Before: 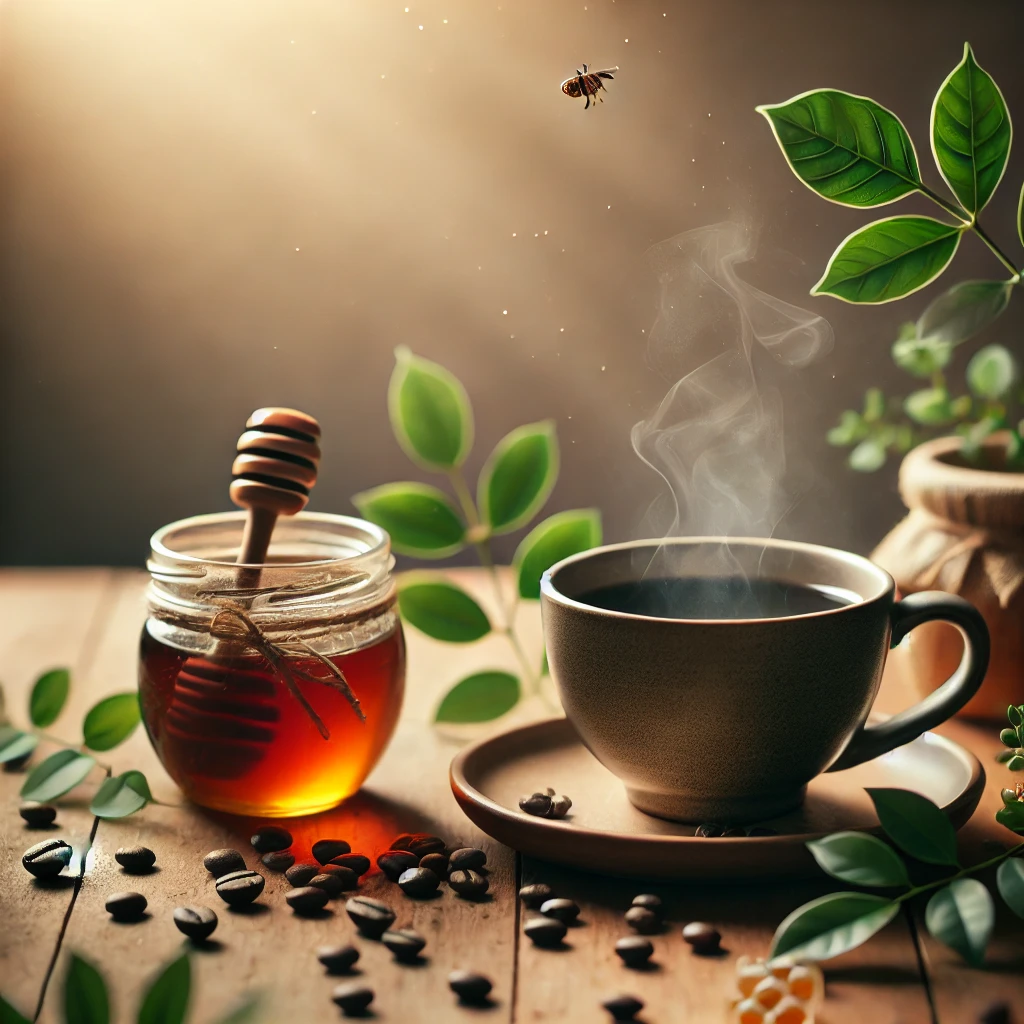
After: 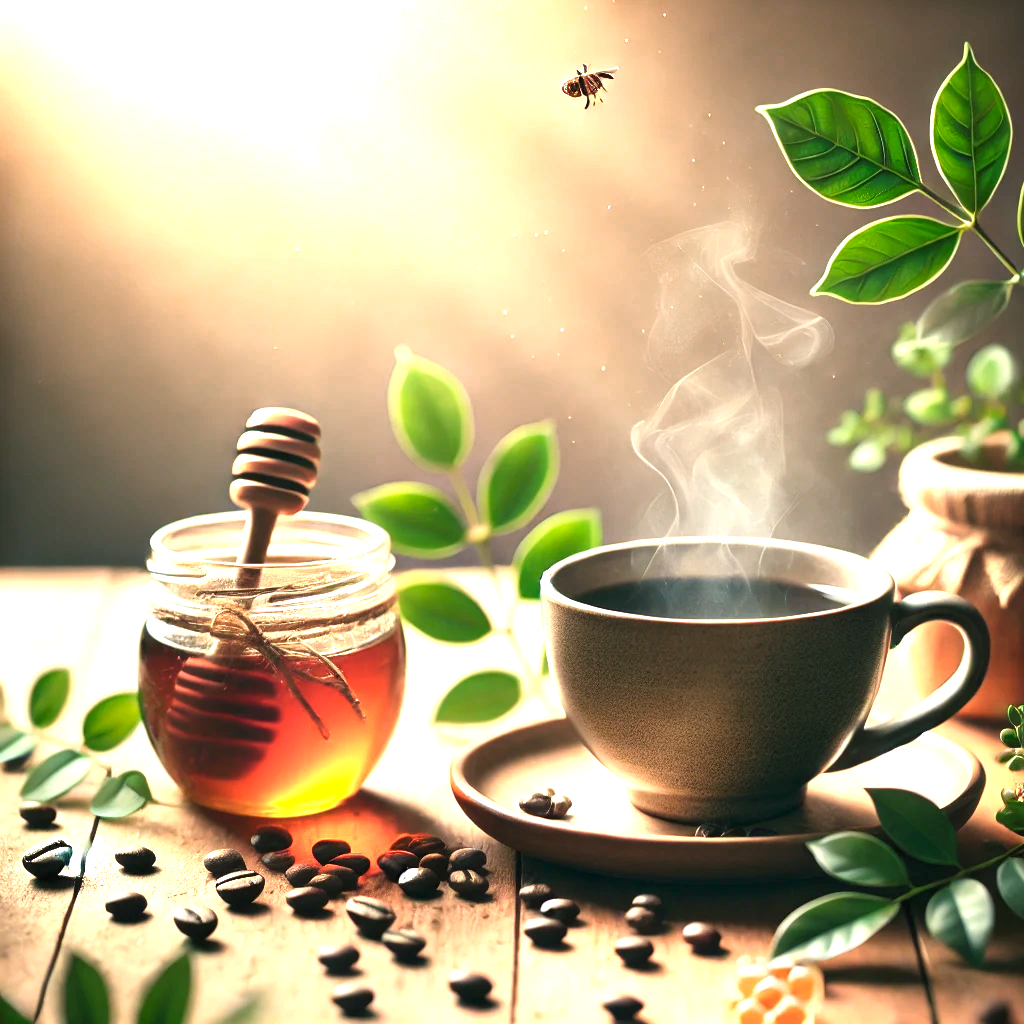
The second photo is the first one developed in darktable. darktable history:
color zones: curves: ch0 [(0, 0.465) (0.092, 0.596) (0.289, 0.464) (0.429, 0.453) (0.571, 0.464) (0.714, 0.455) (0.857, 0.462) (1, 0.465)]
exposure: black level correction 0, exposure 1.379 EV, compensate exposure bias true, compensate highlight preservation false
